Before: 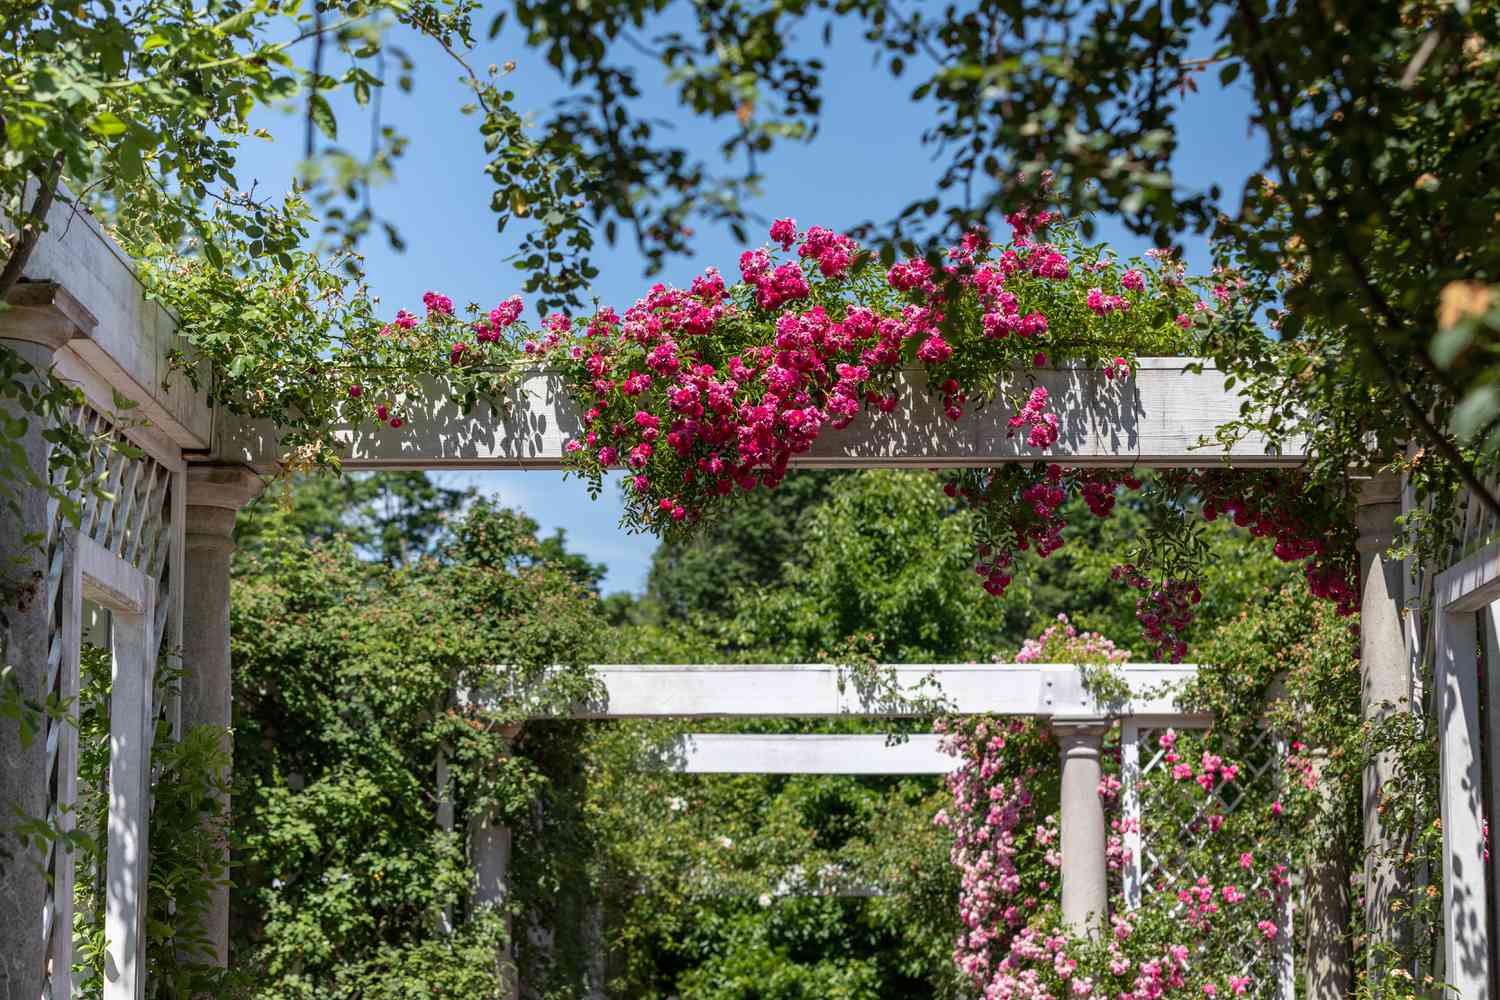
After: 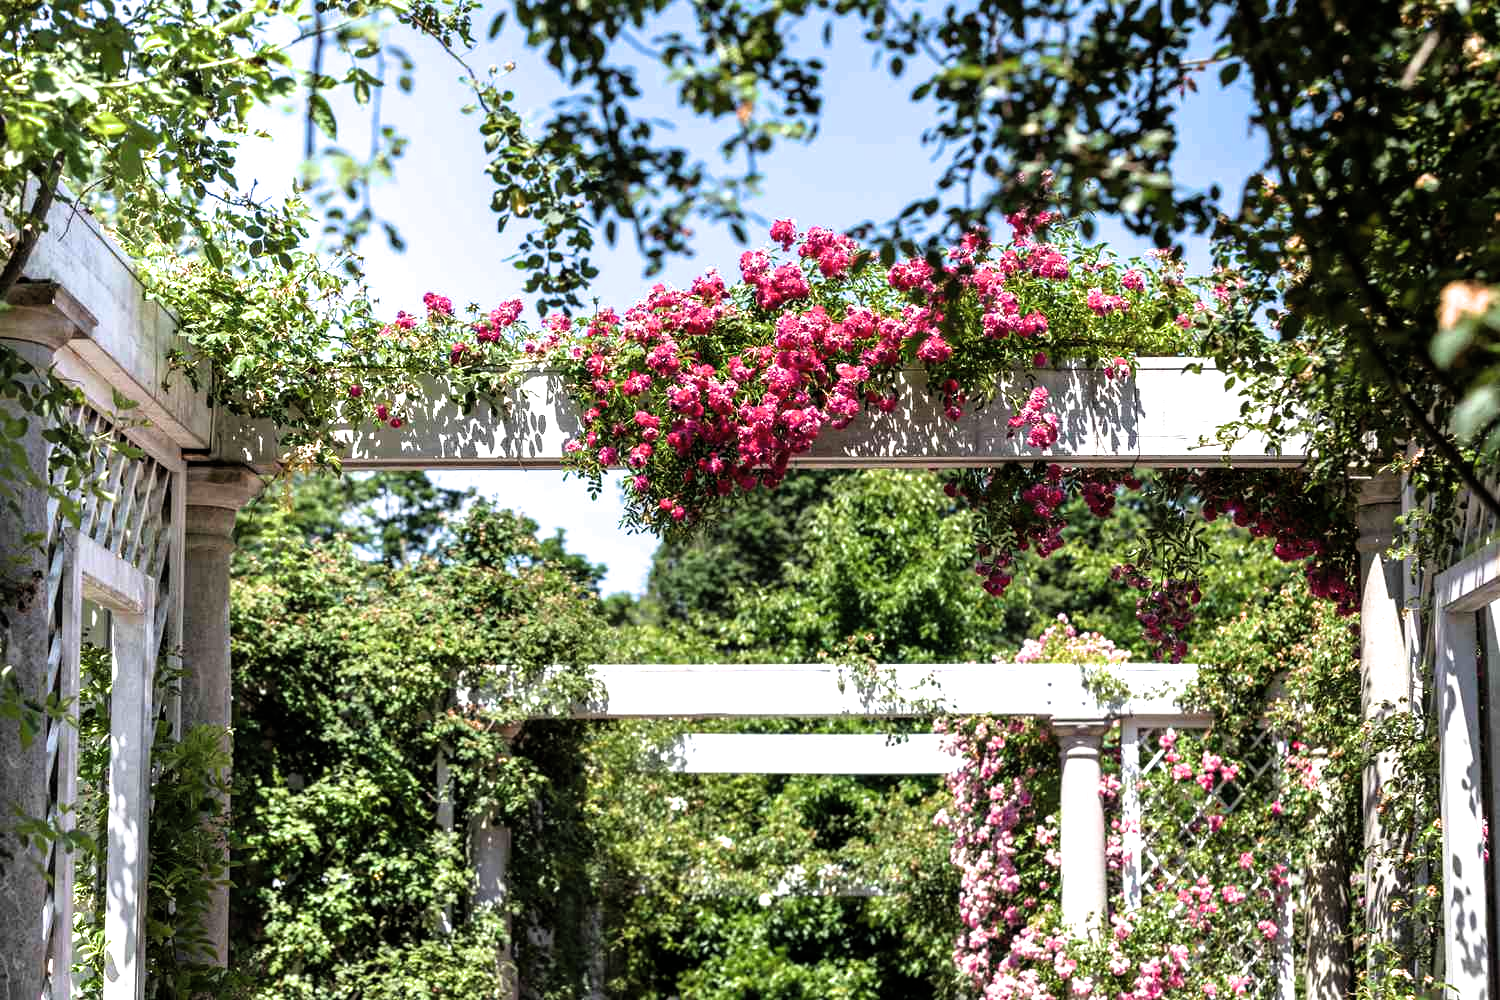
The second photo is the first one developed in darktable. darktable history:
exposure: black level correction -0.002, exposure 0.715 EV, compensate exposure bias true, compensate highlight preservation false
filmic rgb: black relative exposure -8.19 EV, white relative exposure 2.2 EV, target white luminance 99.998%, hardness 7.05, latitude 75.17%, contrast 1.314, highlights saturation mix -1.59%, shadows ↔ highlights balance 29.86%
